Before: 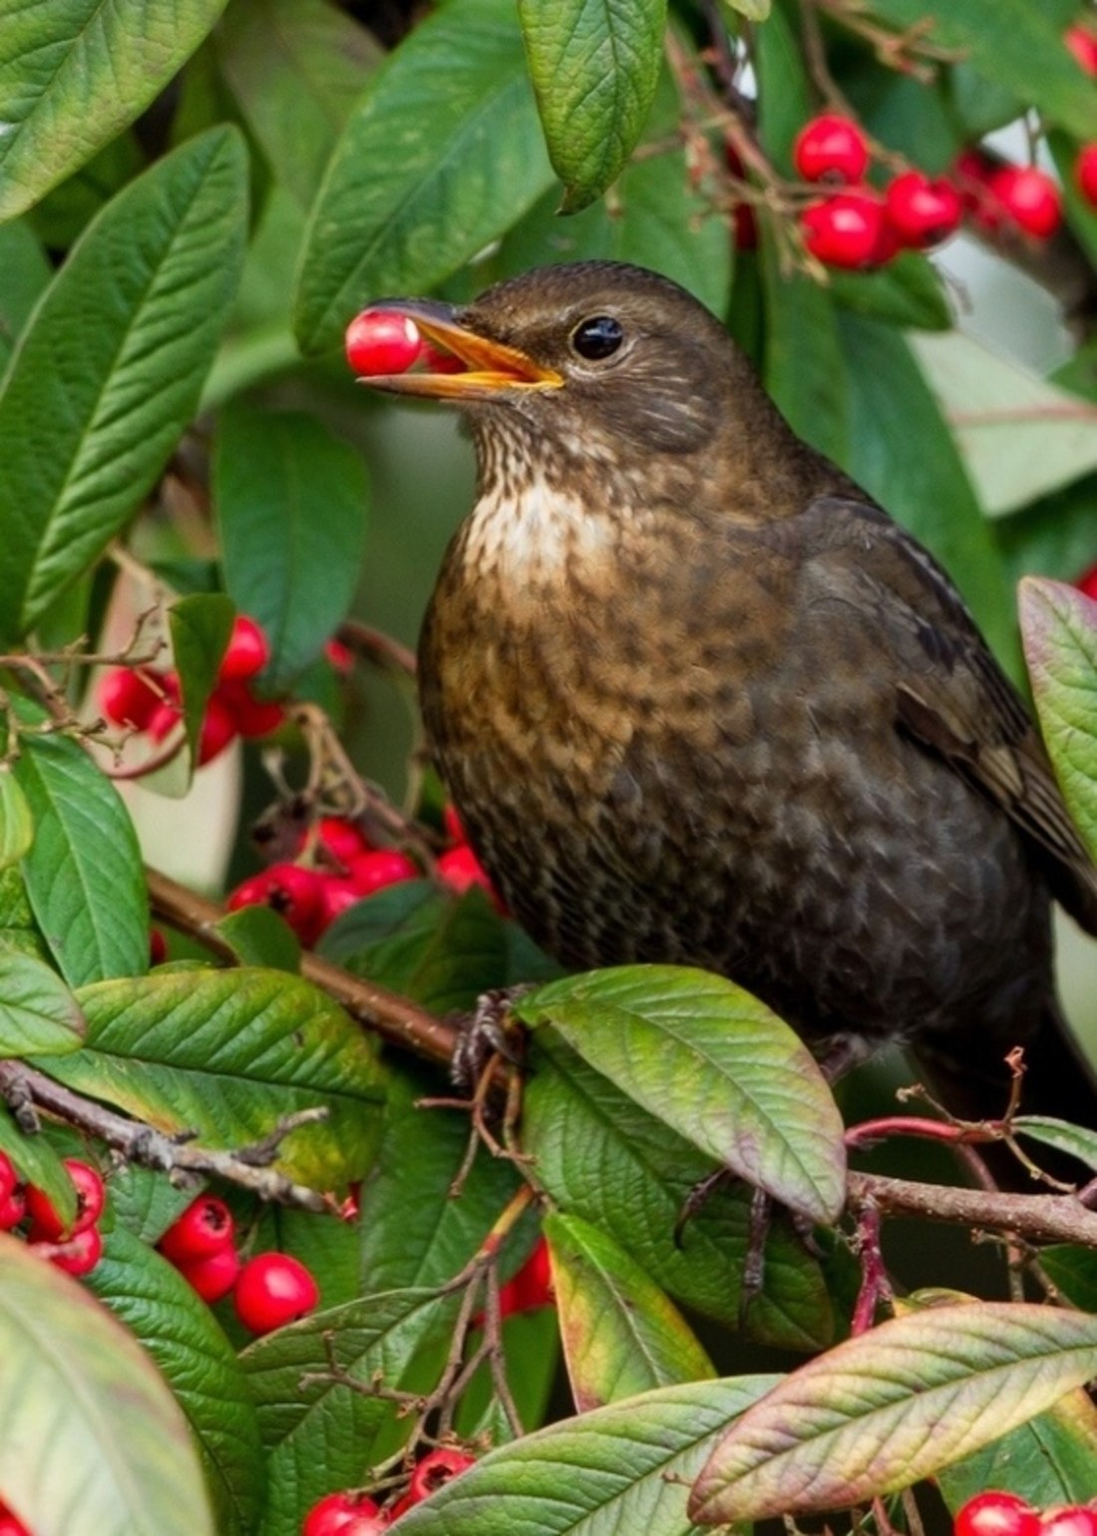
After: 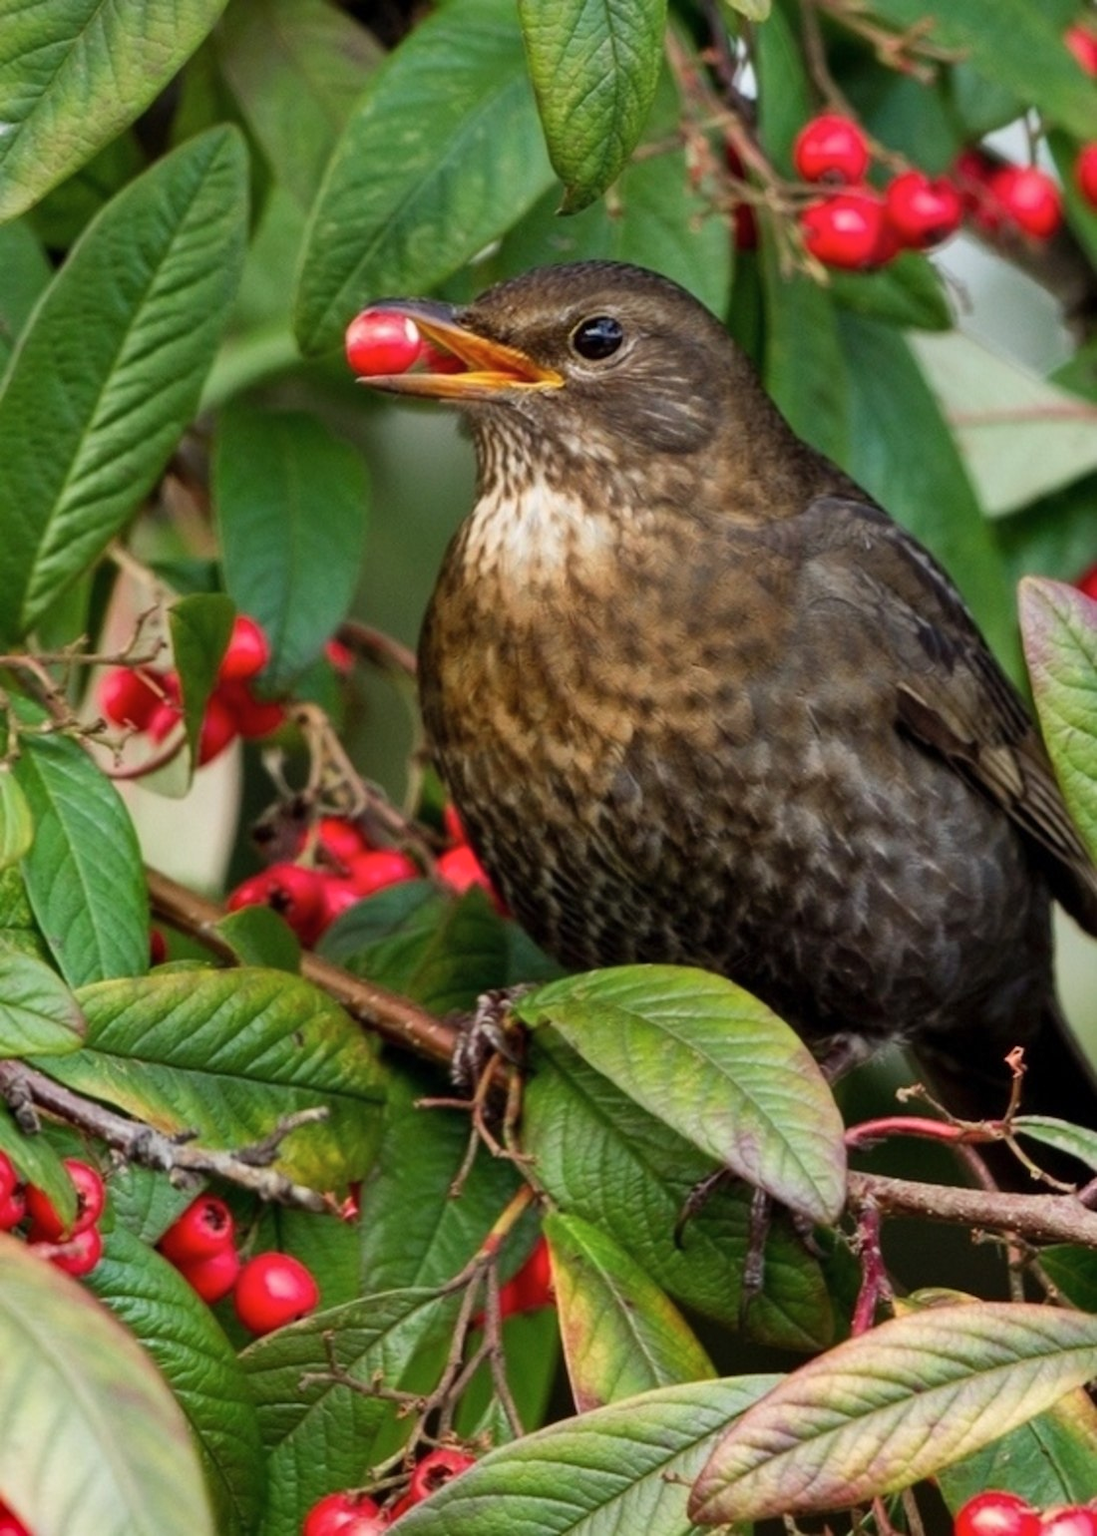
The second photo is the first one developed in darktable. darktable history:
contrast brightness saturation: contrast 0.01, saturation -0.05
shadows and highlights: soften with gaussian
sharpen: radius 2.883, amount 0.868, threshold 47.523
